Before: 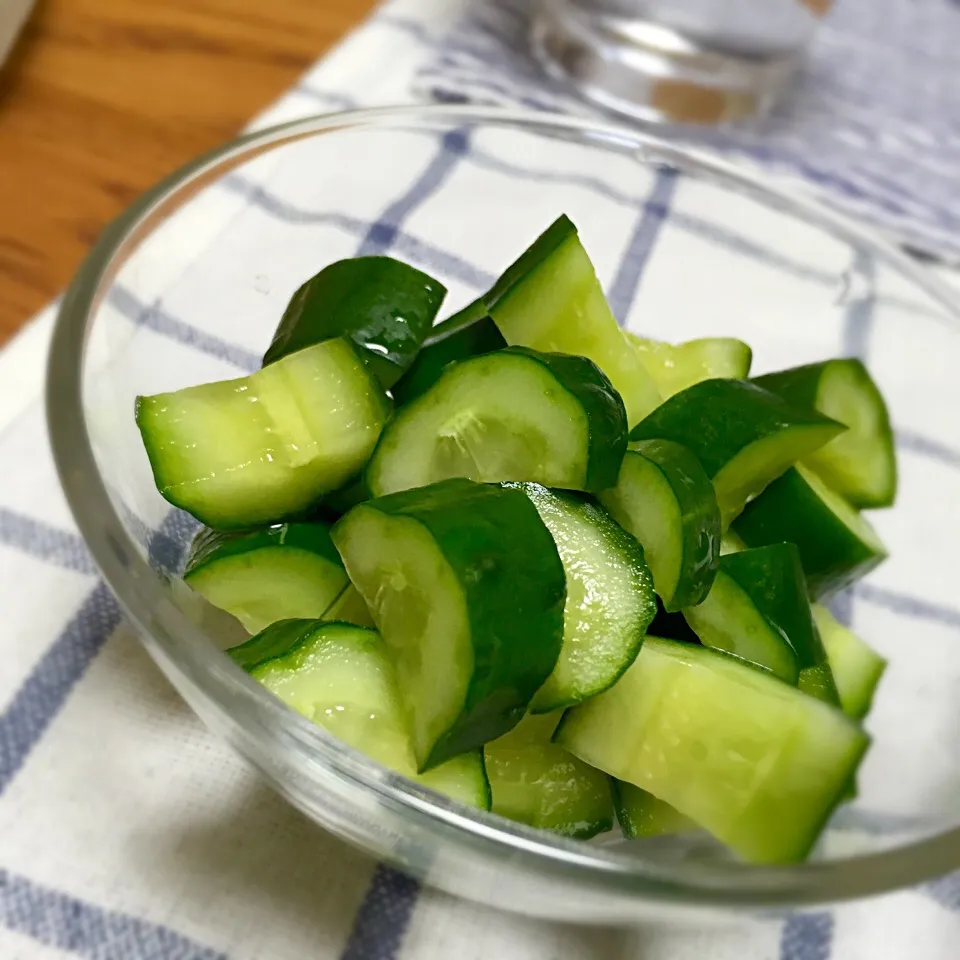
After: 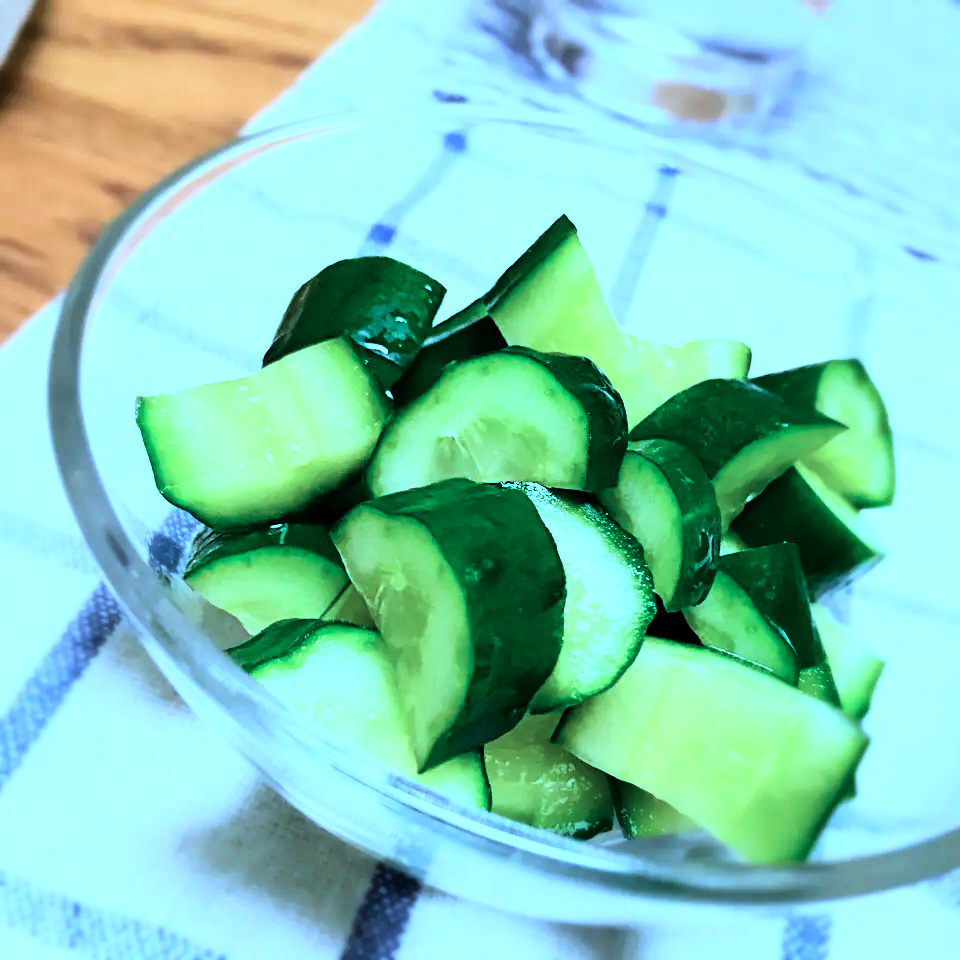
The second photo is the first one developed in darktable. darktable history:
color calibration: illuminant as shot in camera, x 0.442, y 0.413, temperature 2903.13 K
rgb curve: curves: ch0 [(0, 0) (0.21, 0.15) (0.24, 0.21) (0.5, 0.75) (0.75, 0.96) (0.89, 0.99) (1, 1)]; ch1 [(0, 0.02) (0.21, 0.13) (0.25, 0.2) (0.5, 0.67) (0.75, 0.9) (0.89, 0.97) (1, 1)]; ch2 [(0, 0.02) (0.21, 0.13) (0.25, 0.2) (0.5, 0.67) (0.75, 0.9) (0.89, 0.97) (1, 1)], compensate middle gray true
